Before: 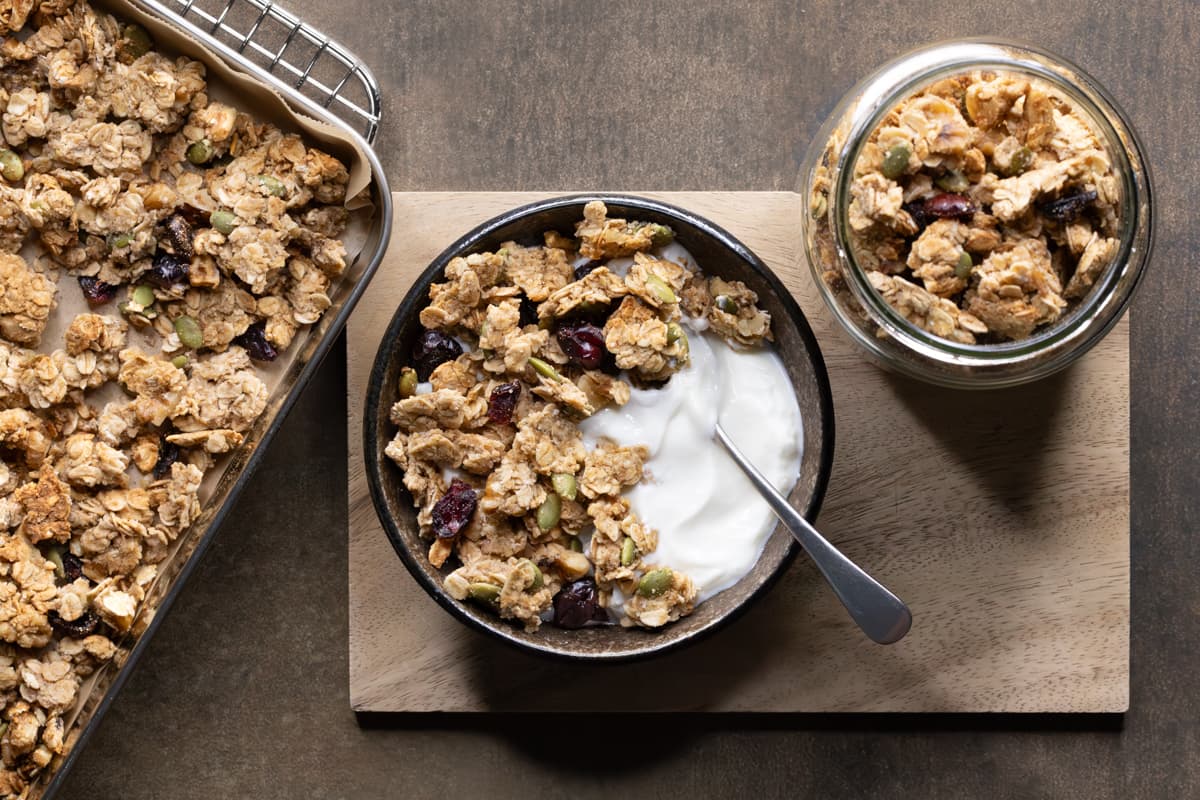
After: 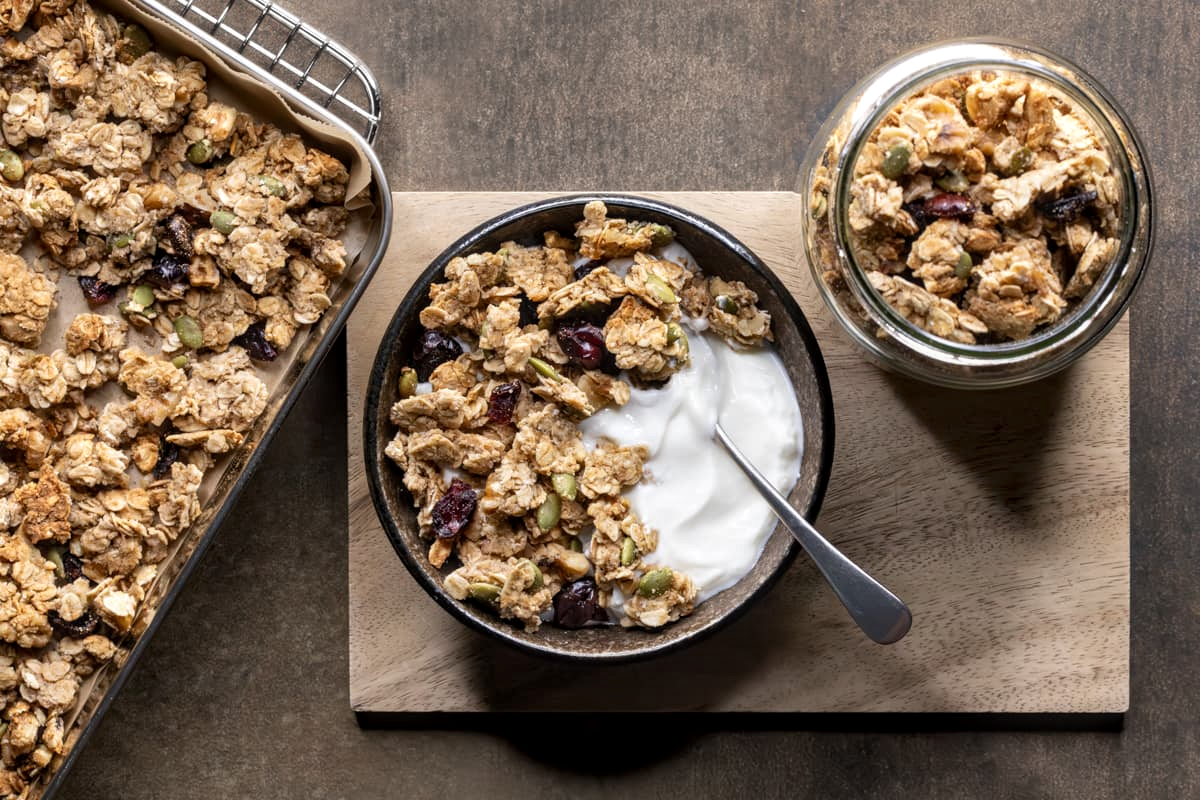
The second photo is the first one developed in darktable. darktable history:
exposure: black level correction 0, exposure 0 EV, compensate highlight preservation false
local contrast: detail 130%
tone equalizer: edges refinement/feathering 500, mask exposure compensation -1.57 EV, preserve details no
